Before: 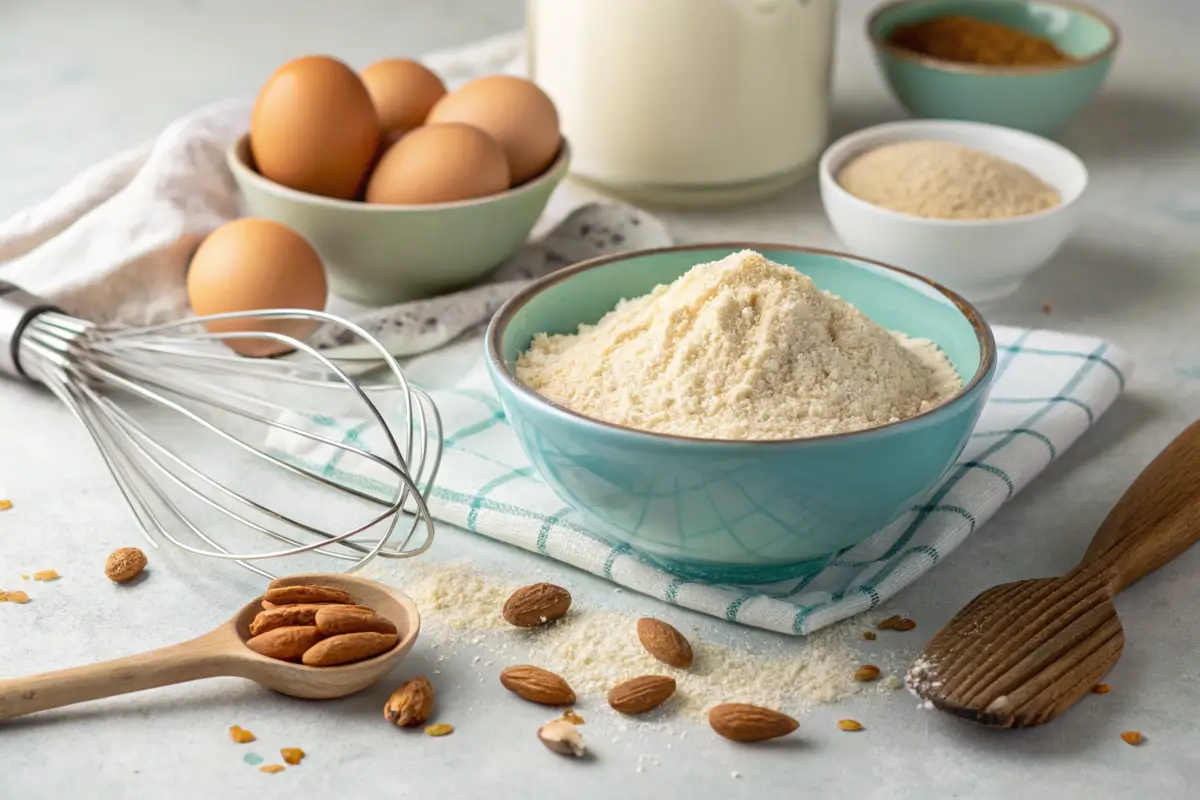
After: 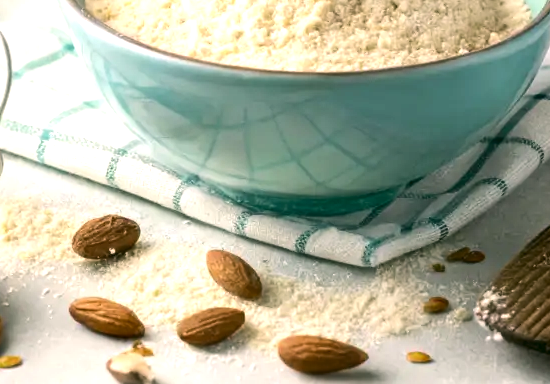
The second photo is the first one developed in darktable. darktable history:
color correction: highlights a* 4.48, highlights b* 4.92, shadows a* -7.91, shadows b* 4.74
crop: left 35.939%, top 46.095%, right 18.145%, bottom 5.888%
tone equalizer: -8 EV -0.772 EV, -7 EV -0.723 EV, -6 EV -0.576 EV, -5 EV -0.388 EV, -3 EV 0.384 EV, -2 EV 0.6 EV, -1 EV 0.681 EV, +0 EV 0.754 EV, edges refinement/feathering 500, mask exposure compensation -1.57 EV, preserve details no
